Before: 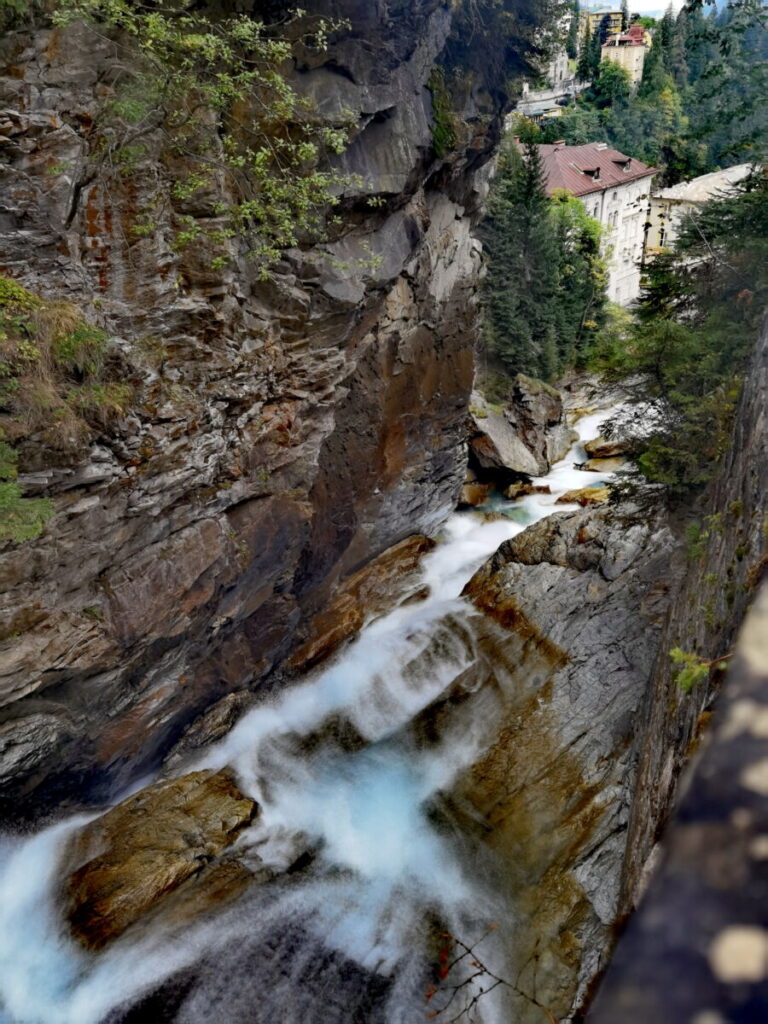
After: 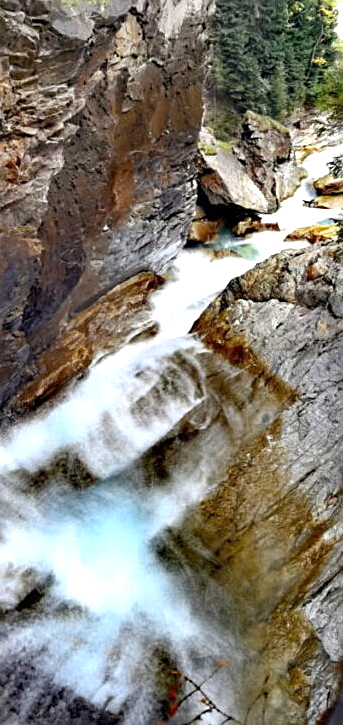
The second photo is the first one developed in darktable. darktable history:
sharpen: on, module defaults
crop: left 35.297%, top 25.739%, right 19.935%, bottom 3.412%
exposure: exposure 1.066 EV, compensate highlight preservation false
